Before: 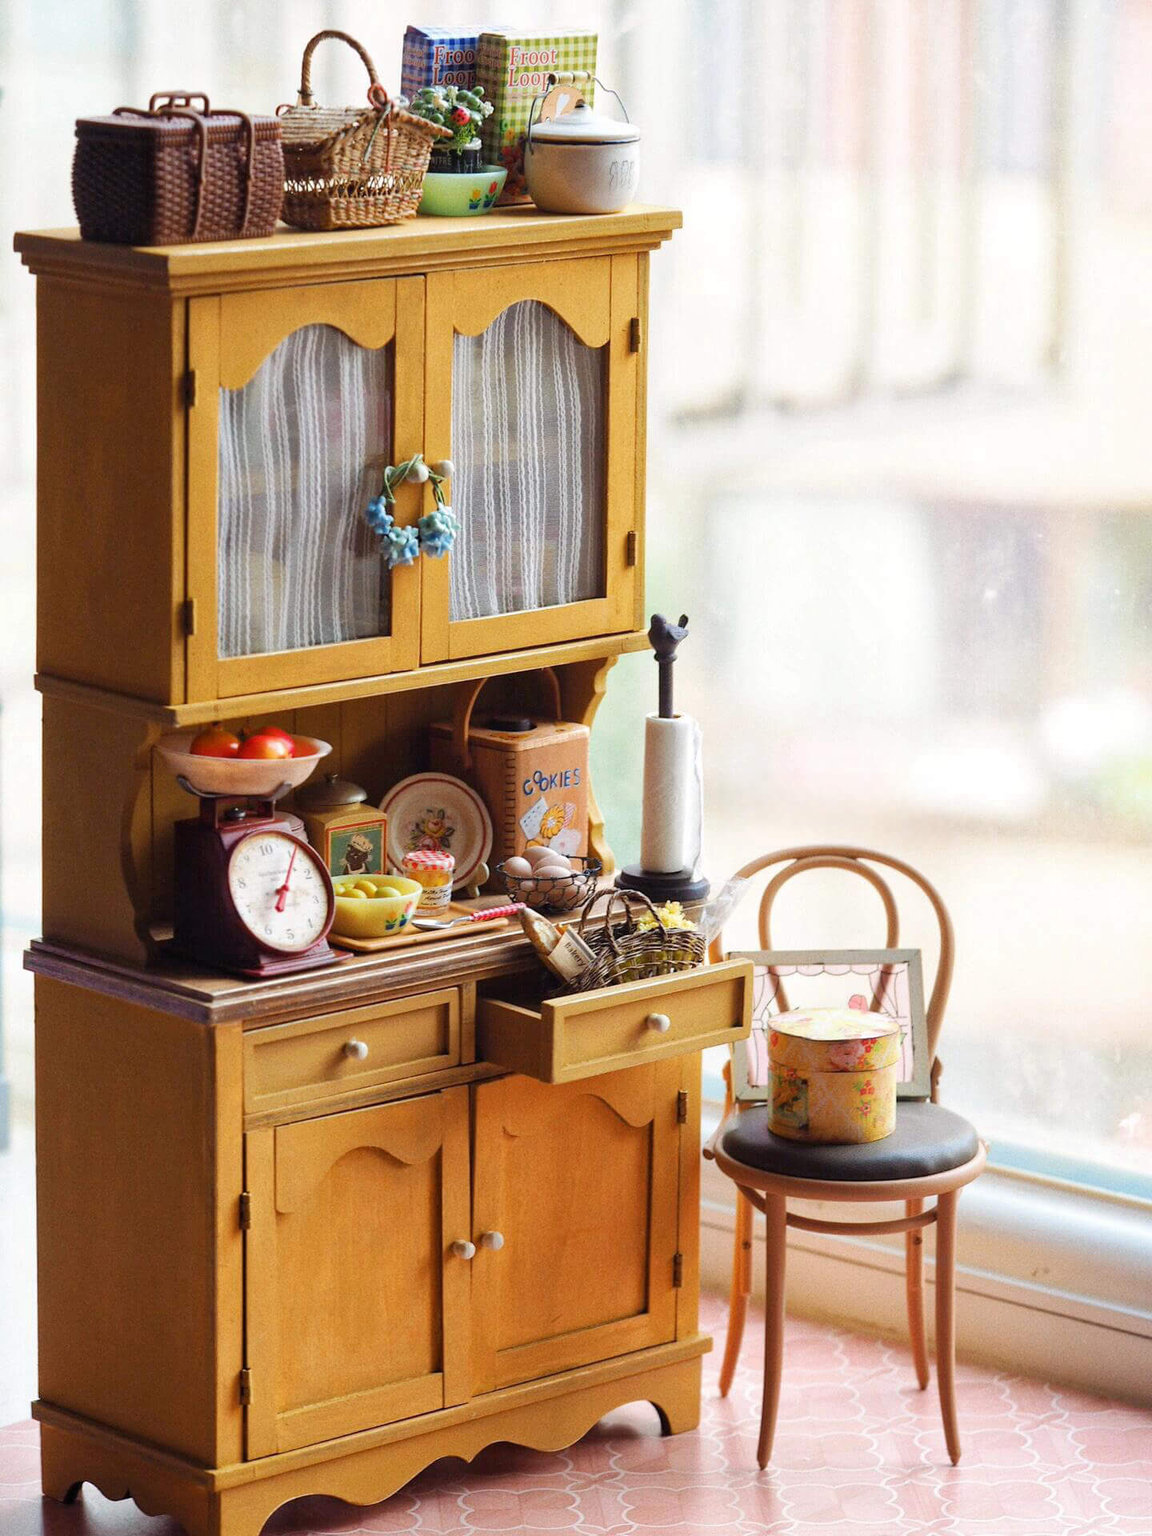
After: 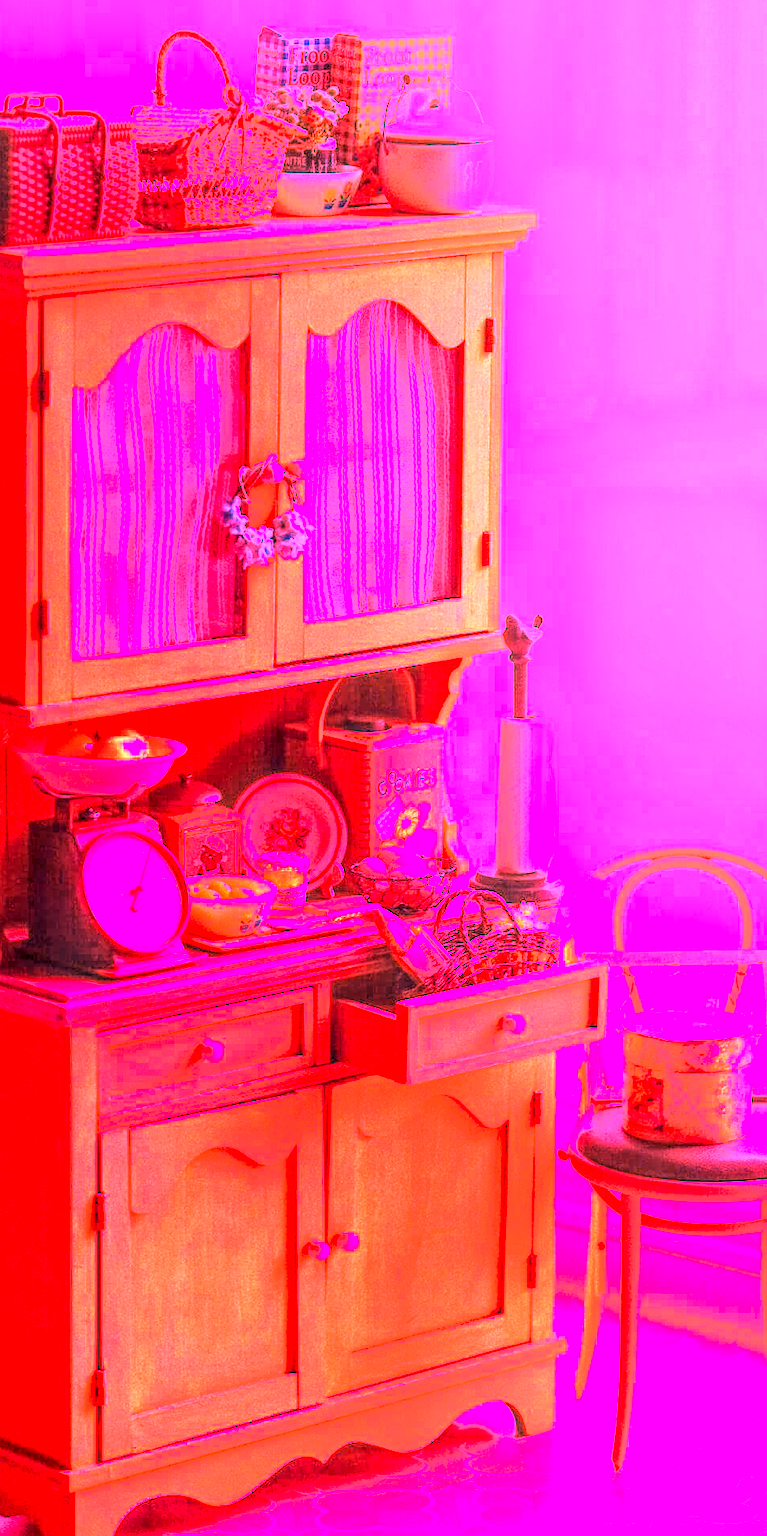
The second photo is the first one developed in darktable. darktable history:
local contrast: highlights 65%, shadows 54%, detail 169%, midtone range 0.514
white balance: red 4.26, blue 1.802
color zones: curves: ch0 [(0, 0.425) (0.143, 0.422) (0.286, 0.42) (0.429, 0.419) (0.571, 0.419) (0.714, 0.42) (0.857, 0.422) (1, 0.425)]
crop and rotate: left 12.648%, right 20.685%
